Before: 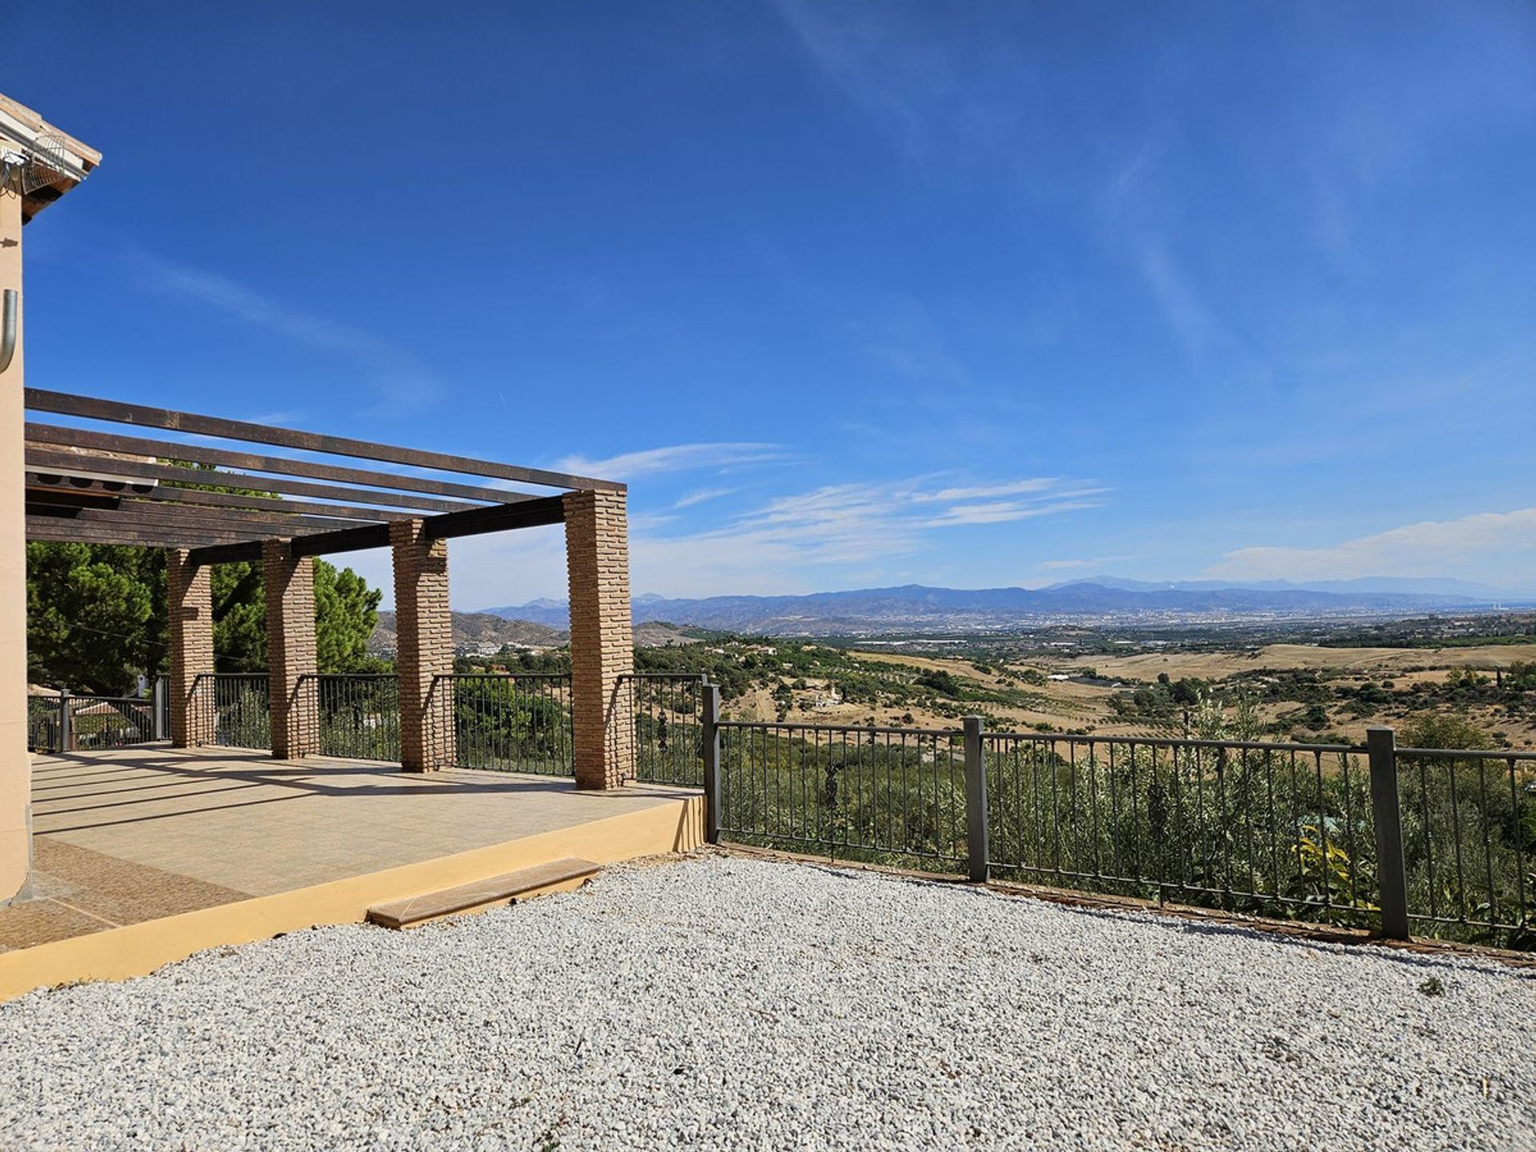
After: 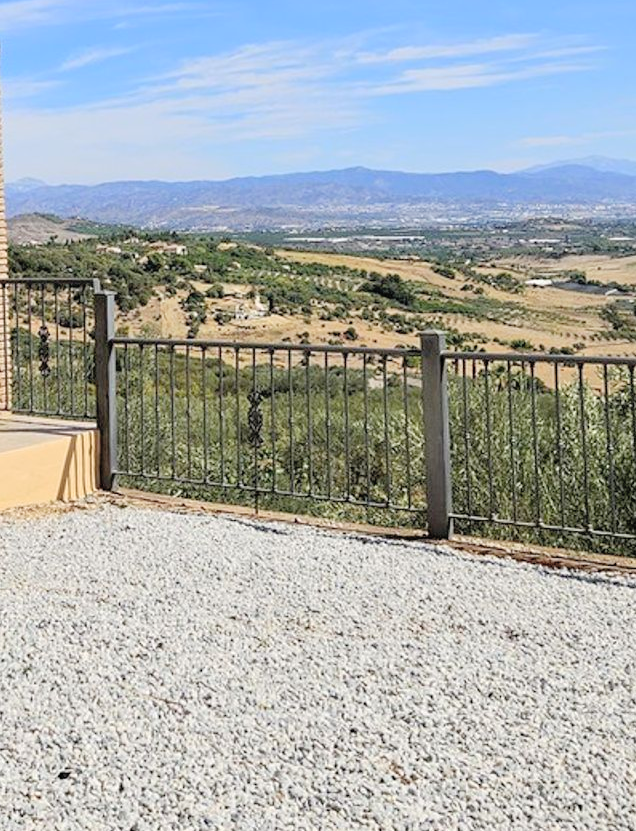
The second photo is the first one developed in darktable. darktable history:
contrast brightness saturation: brightness 0.28
crop: left 40.878%, top 39.176%, right 25.993%, bottom 3.081%
white balance: emerald 1
tone curve: curves: ch0 [(0, 0) (0.003, 0.003) (0.011, 0.003) (0.025, 0.007) (0.044, 0.014) (0.069, 0.02) (0.1, 0.03) (0.136, 0.054) (0.177, 0.099) (0.224, 0.156) (0.277, 0.227) (0.335, 0.302) (0.399, 0.375) (0.468, 0.456) (0.543, 0.54) (0.623, 0.625) (0.709, 0.717) (0.801, 0.807) (0.898, 0.895) (1, 1)], preserve colors none
